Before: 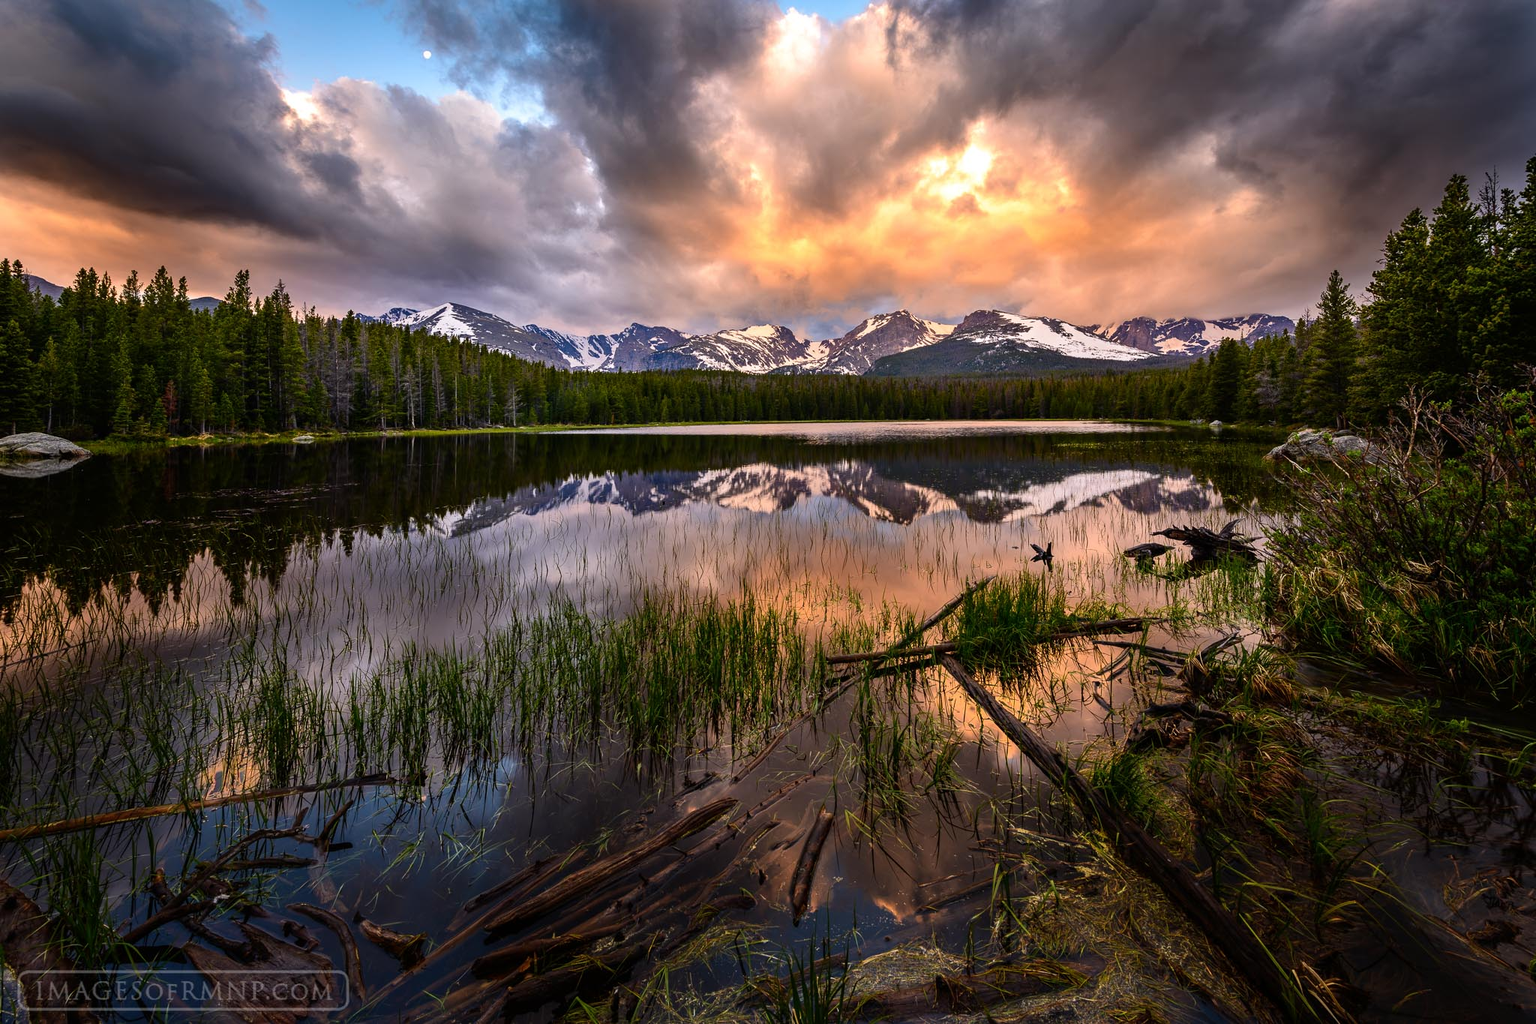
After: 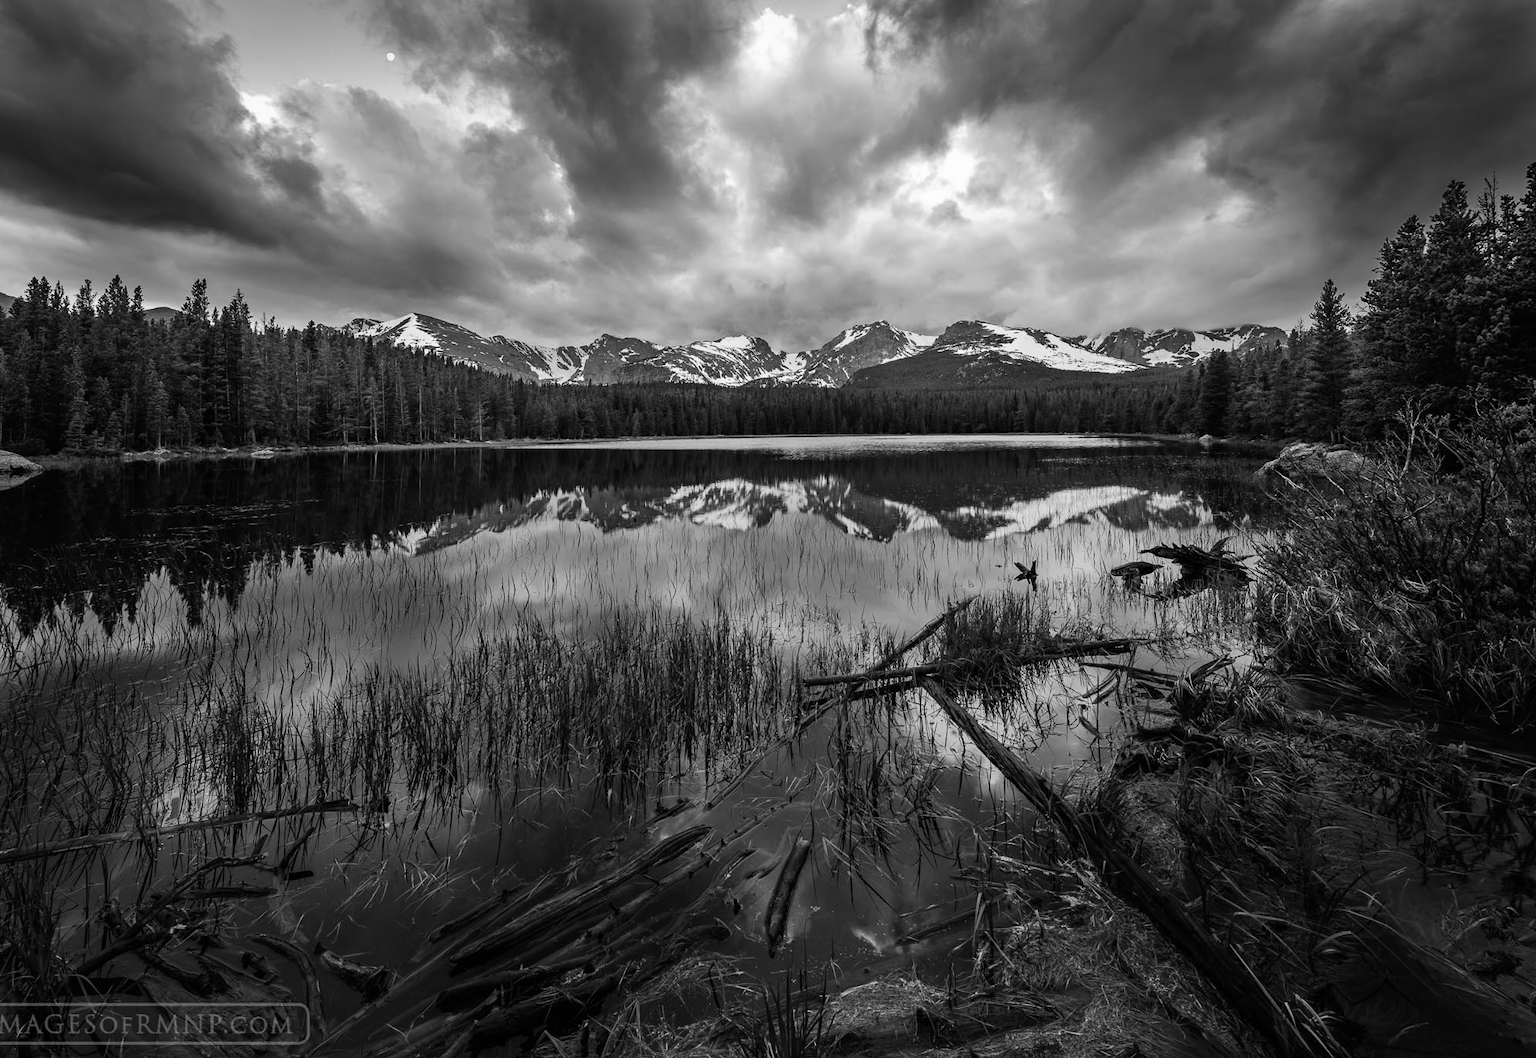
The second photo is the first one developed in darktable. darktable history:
monochrome: a -6.99, b 35.61, size 1.4
crop and rotate: left 3.238%
velvia: on, module defaults
